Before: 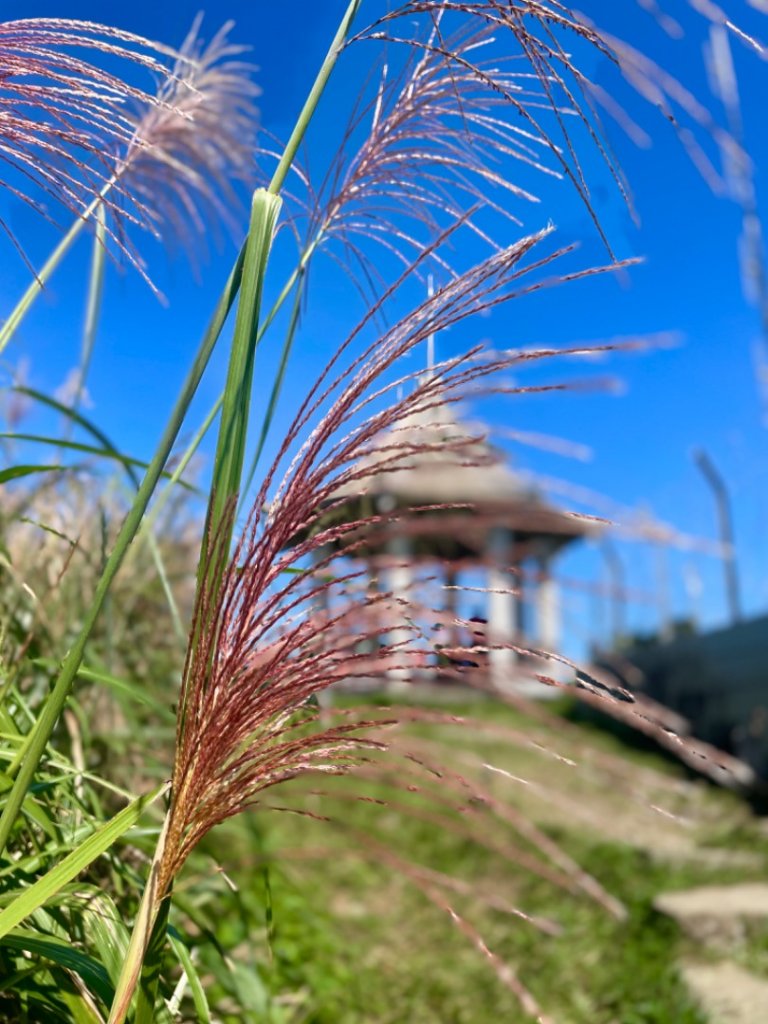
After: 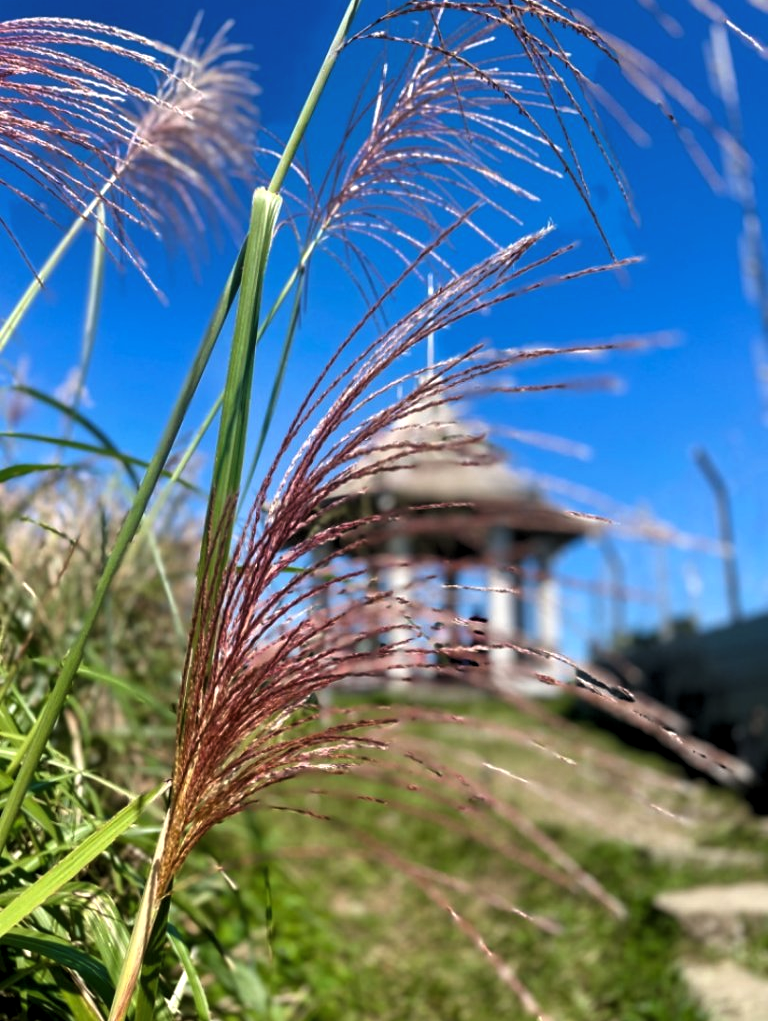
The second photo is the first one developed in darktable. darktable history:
base curve: curves: ch0 [(0, 0) (0.303, 0.277) (1, 1)]
levels: levels [0.052, 0.496, 0.908]
crop: top 0.117%, bottom 0.129%
